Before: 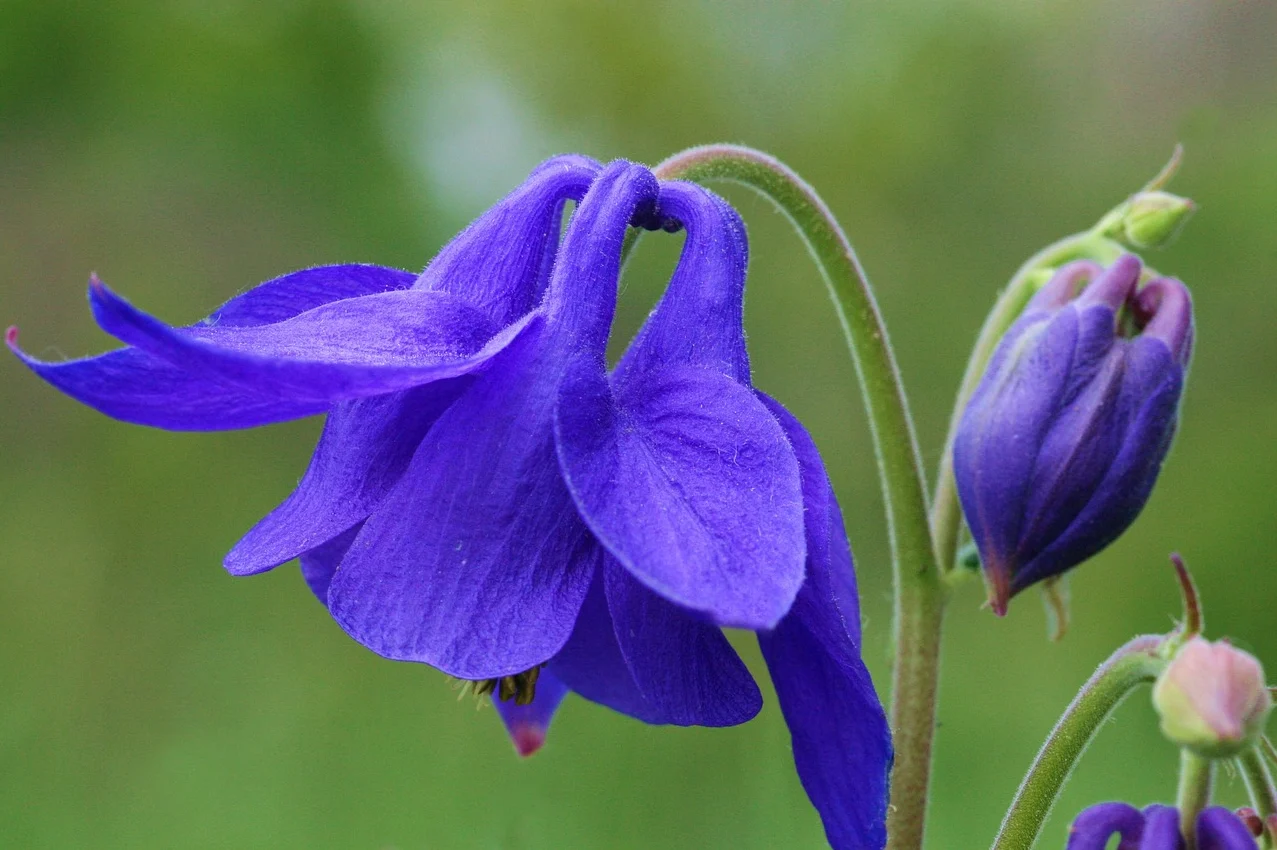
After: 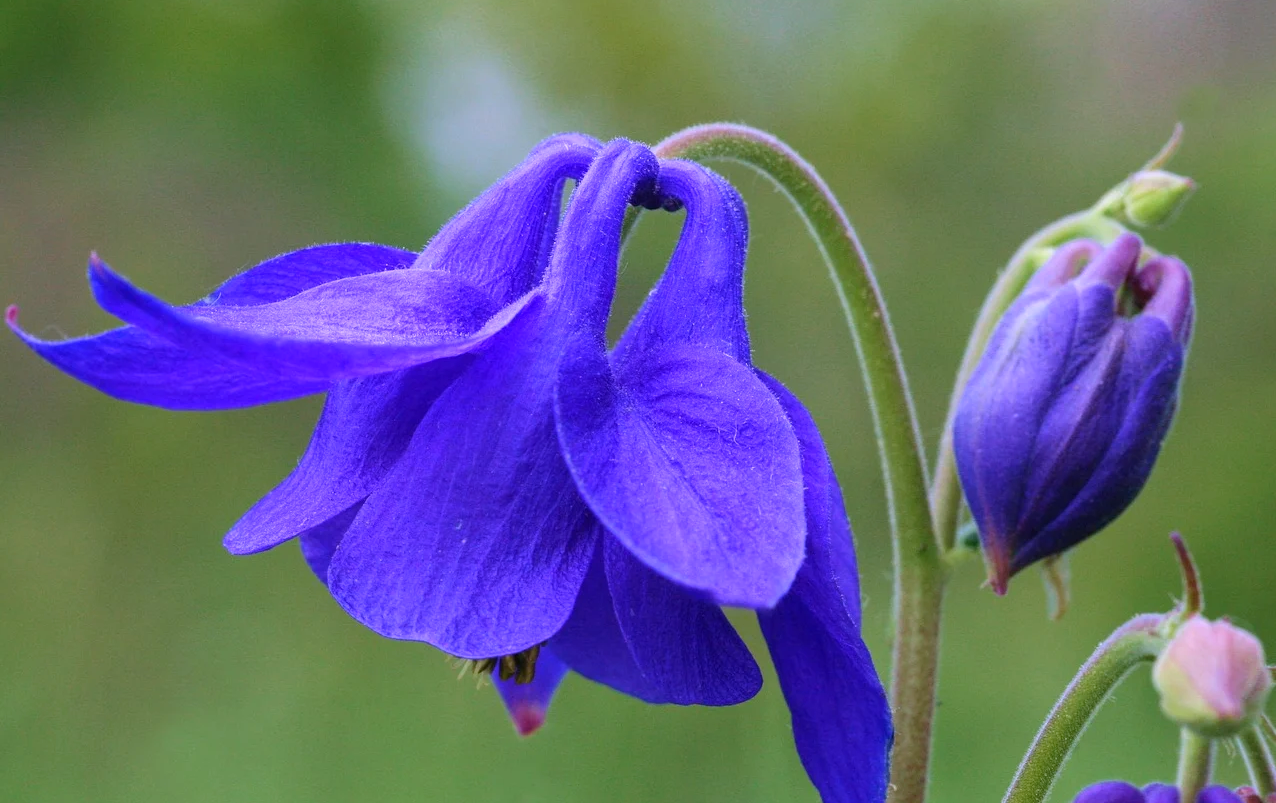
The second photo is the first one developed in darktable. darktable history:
crop and rotate: top 2.479%, bottom 3.018%
white balance: red 1.042, blue 1.17
